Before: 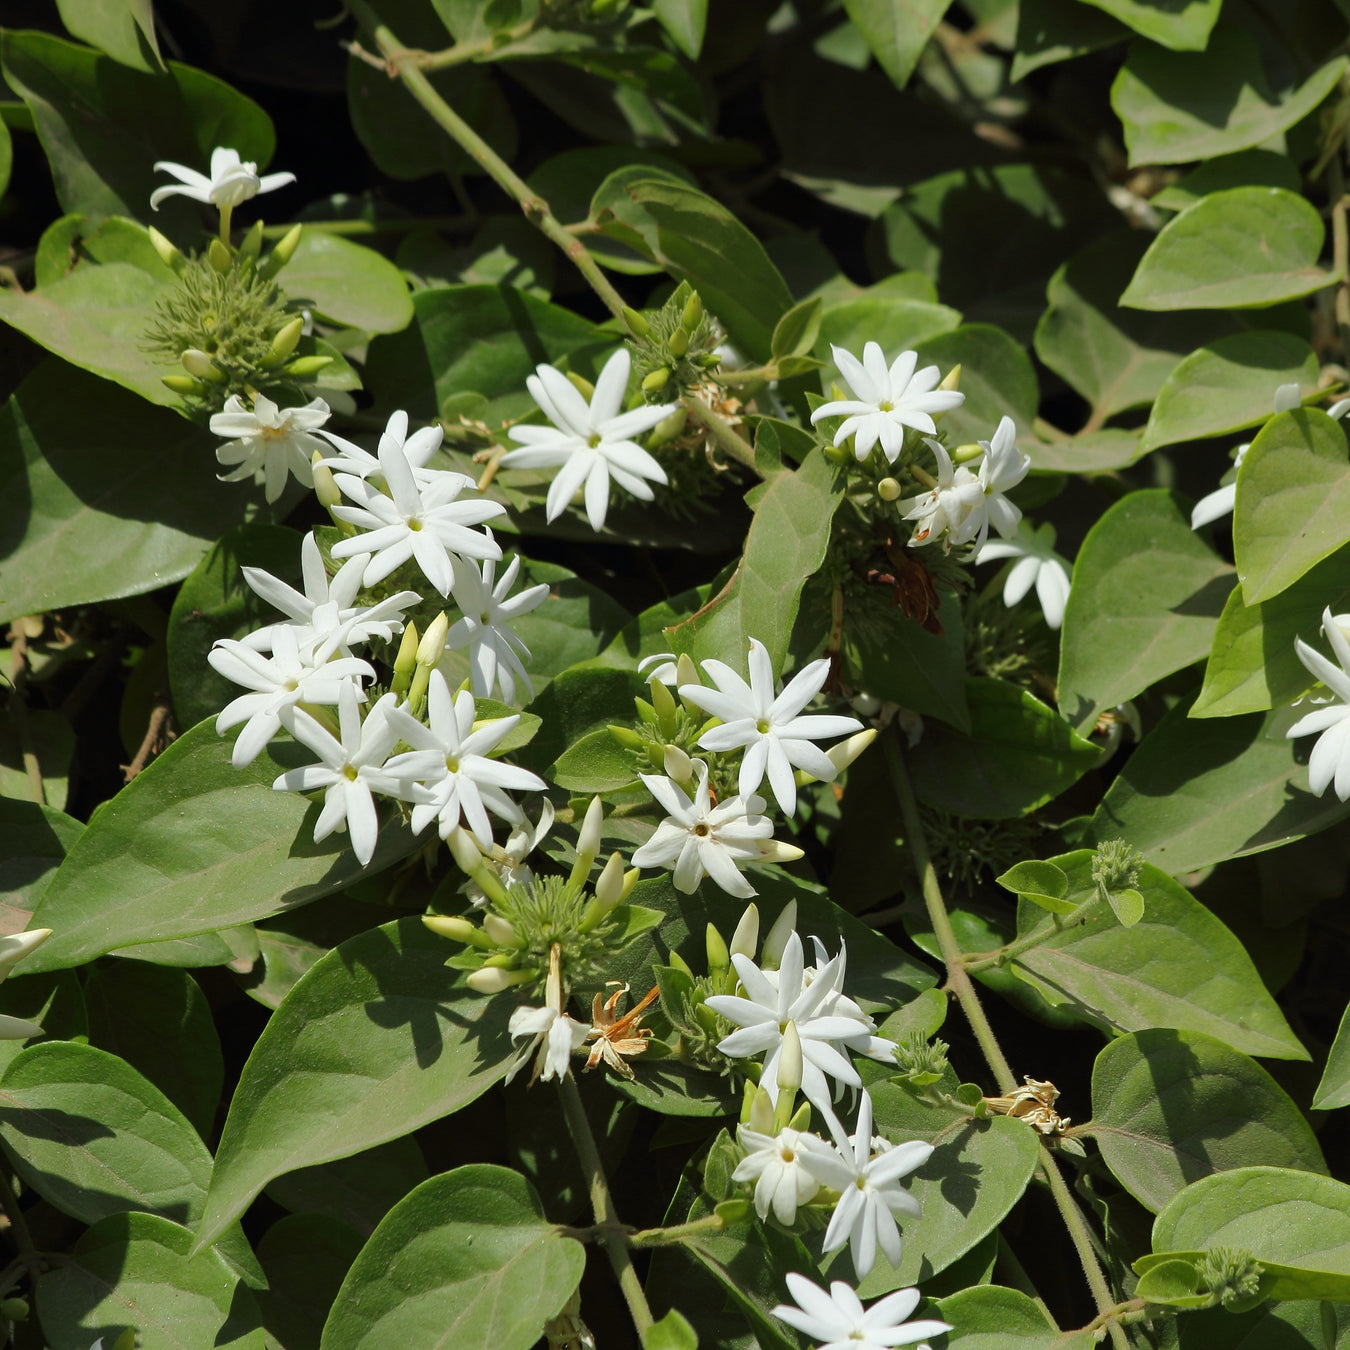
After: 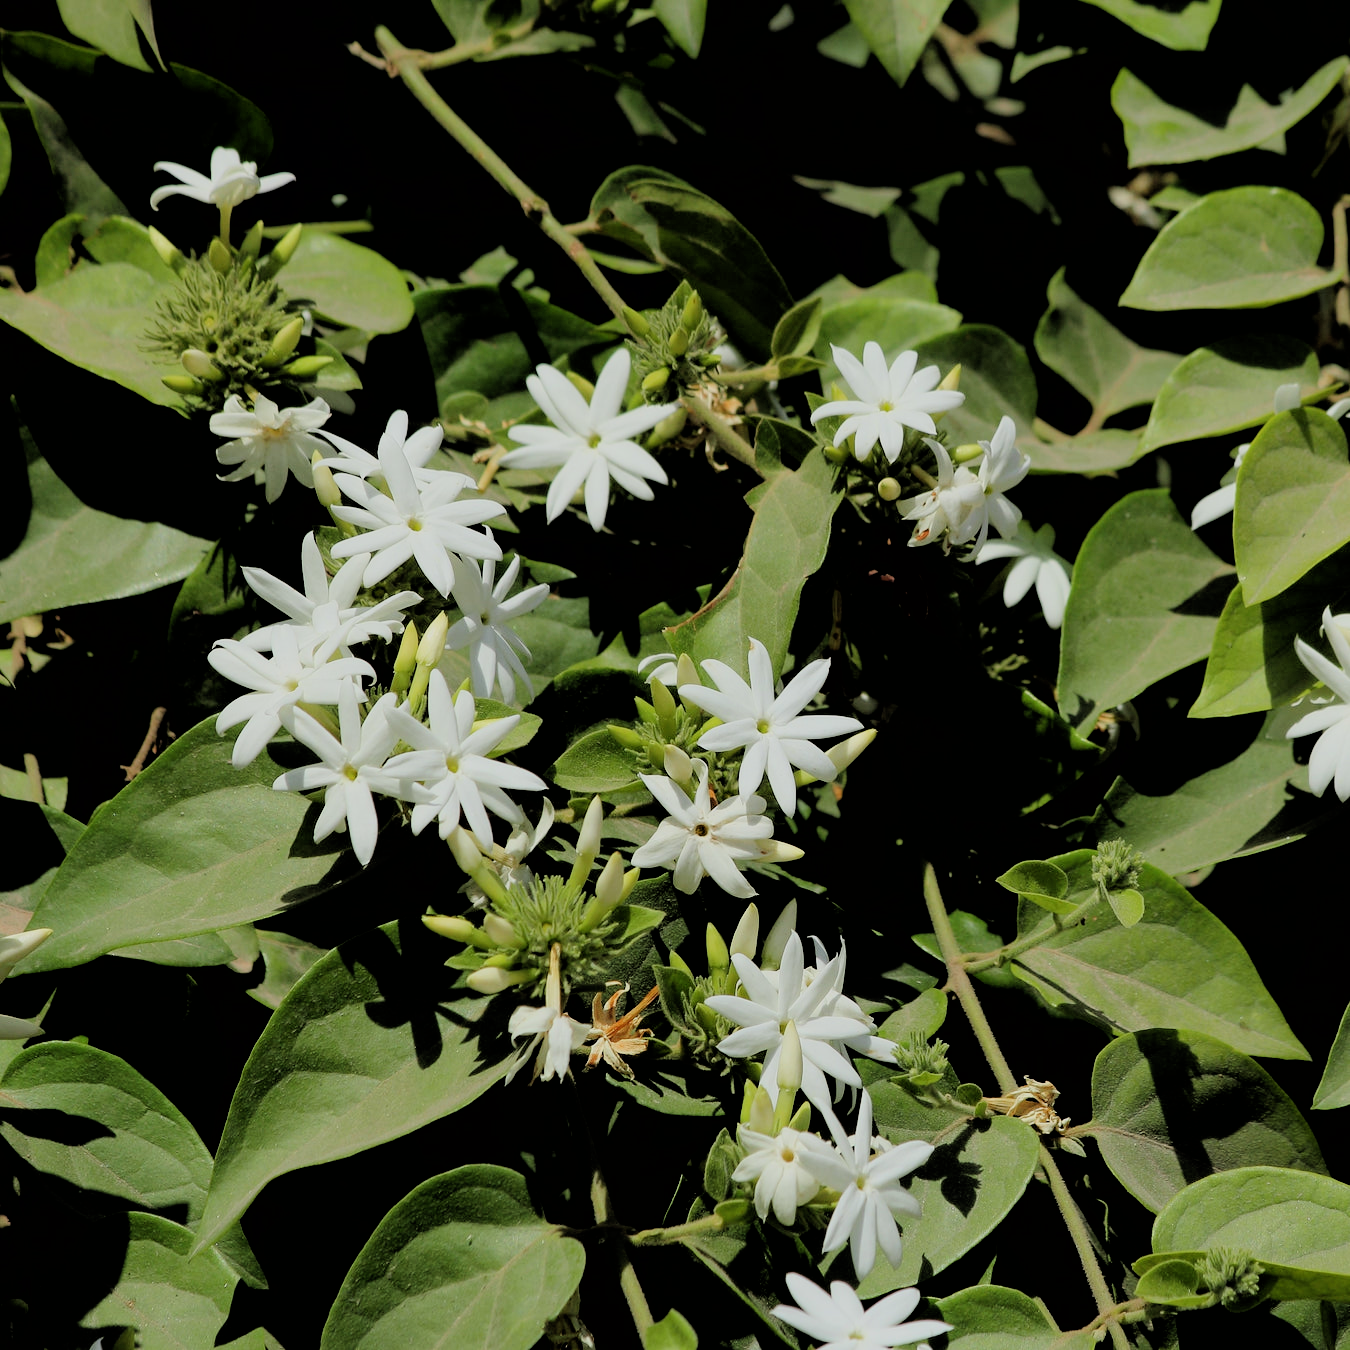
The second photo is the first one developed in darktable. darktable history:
filmic rgb: black relative exposure -2.9 EV, white relative exposure 4.56 EV, hardness 1.76, contrast 1.265, color science v6 (2022)
shadows and highlights: radius 334.5, shadows 64.29, highlights 5.92, compress 87.53%, highlights color adjustment 39.29%, soften with gaussian
